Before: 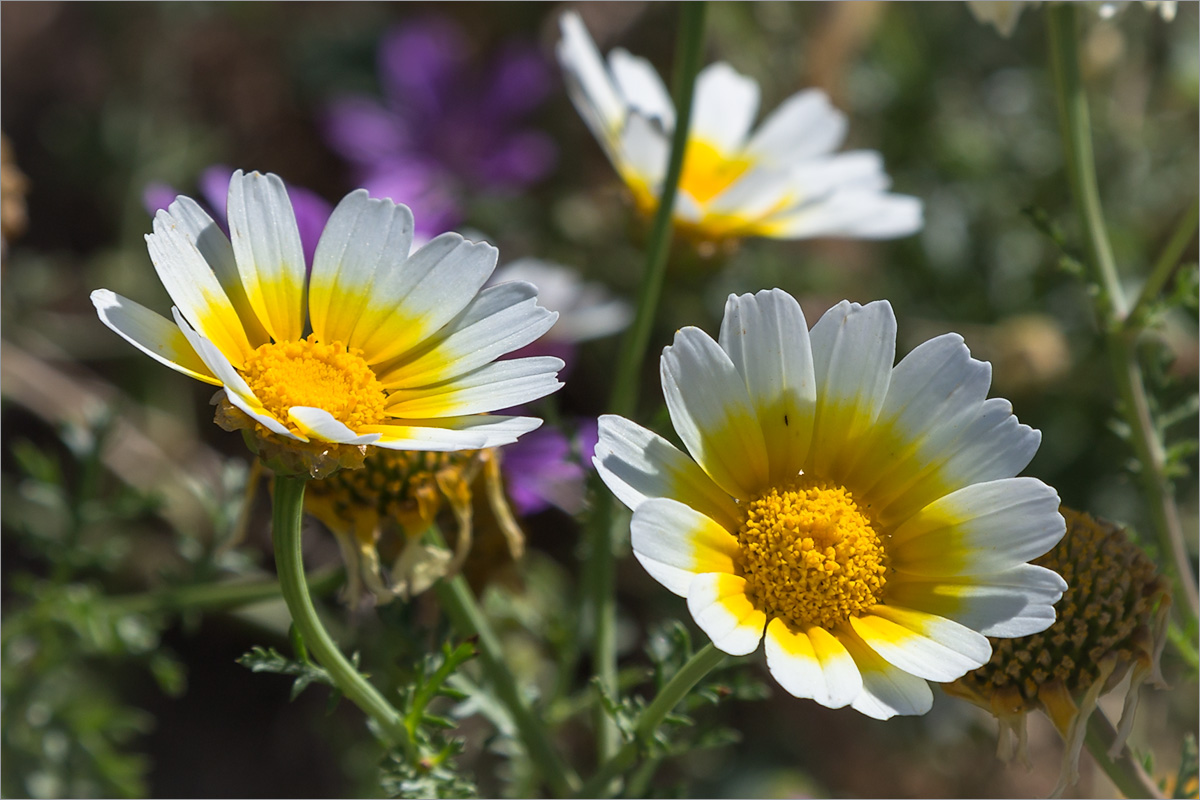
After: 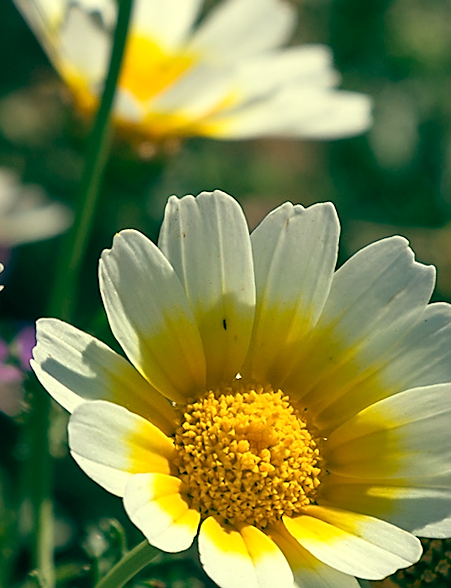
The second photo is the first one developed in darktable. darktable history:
color balance: mode lift, gamma, gain (sRGB), lift [1, 0.69, 1, 1], gamma [1, 1.482, 1, 1], gain [1, 1, 1, 0.802]
sharpen: on, module defaults
crop: left 45.721%, top 13.393%, right 14.118%, bottom 10.01%
rotate and perspective: rotation 0.074°, lens shift (vertical) 0.096, lens shift (horizontal) -0.041, crop left 0.043, crop right 0.952, crop top 0.024, crop bottom 0.979
exposure: exposure 0.191 EV, compensate highlight preservation false
